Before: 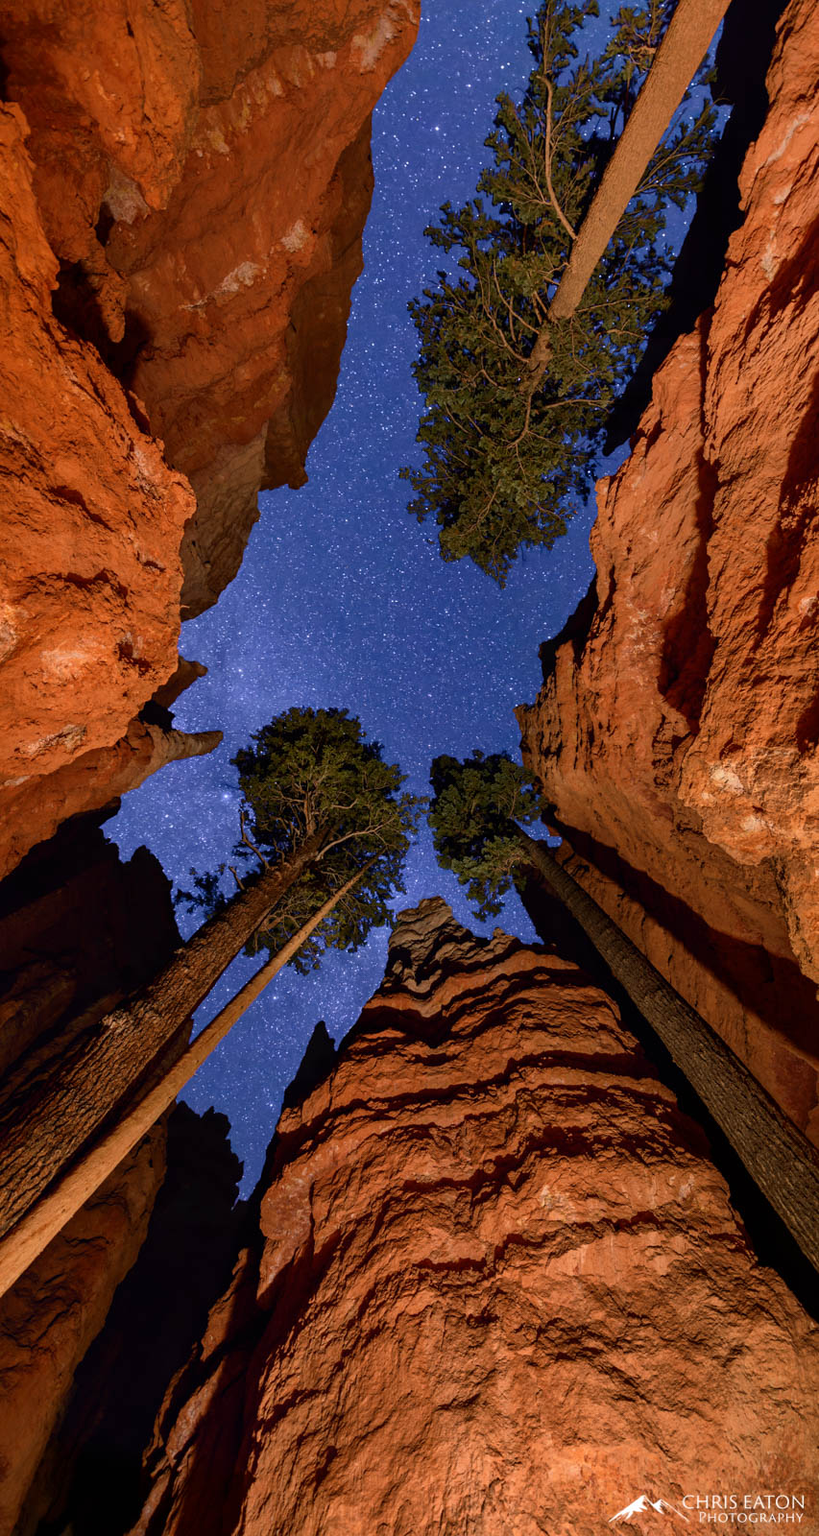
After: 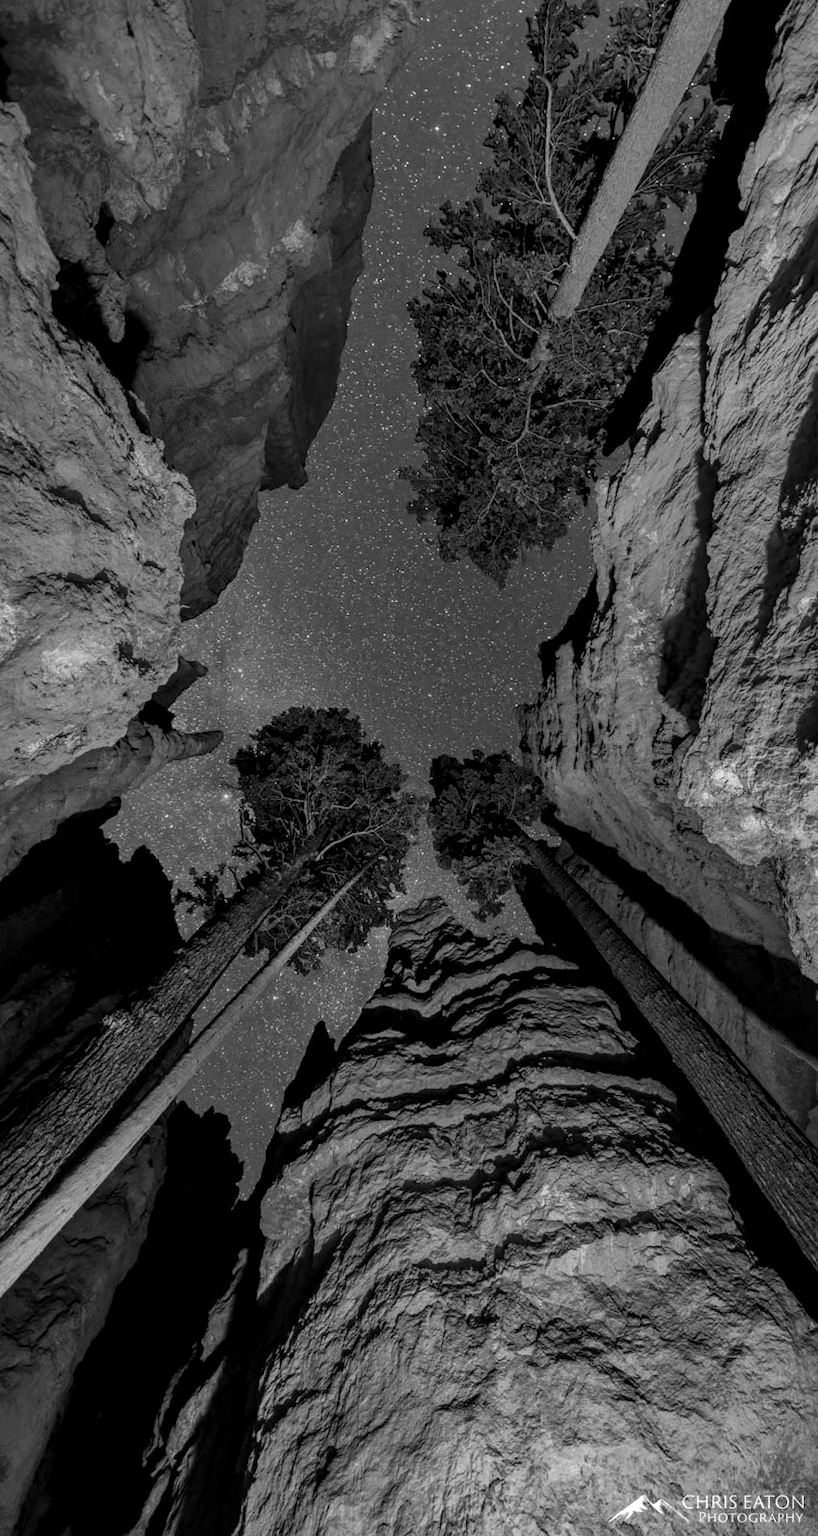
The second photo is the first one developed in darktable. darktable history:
contrast brightness saturation: contrast 0.04, saturation 0.16
local contrast: on, module defaults
monochrome: a 32, b 64, size 2.3
